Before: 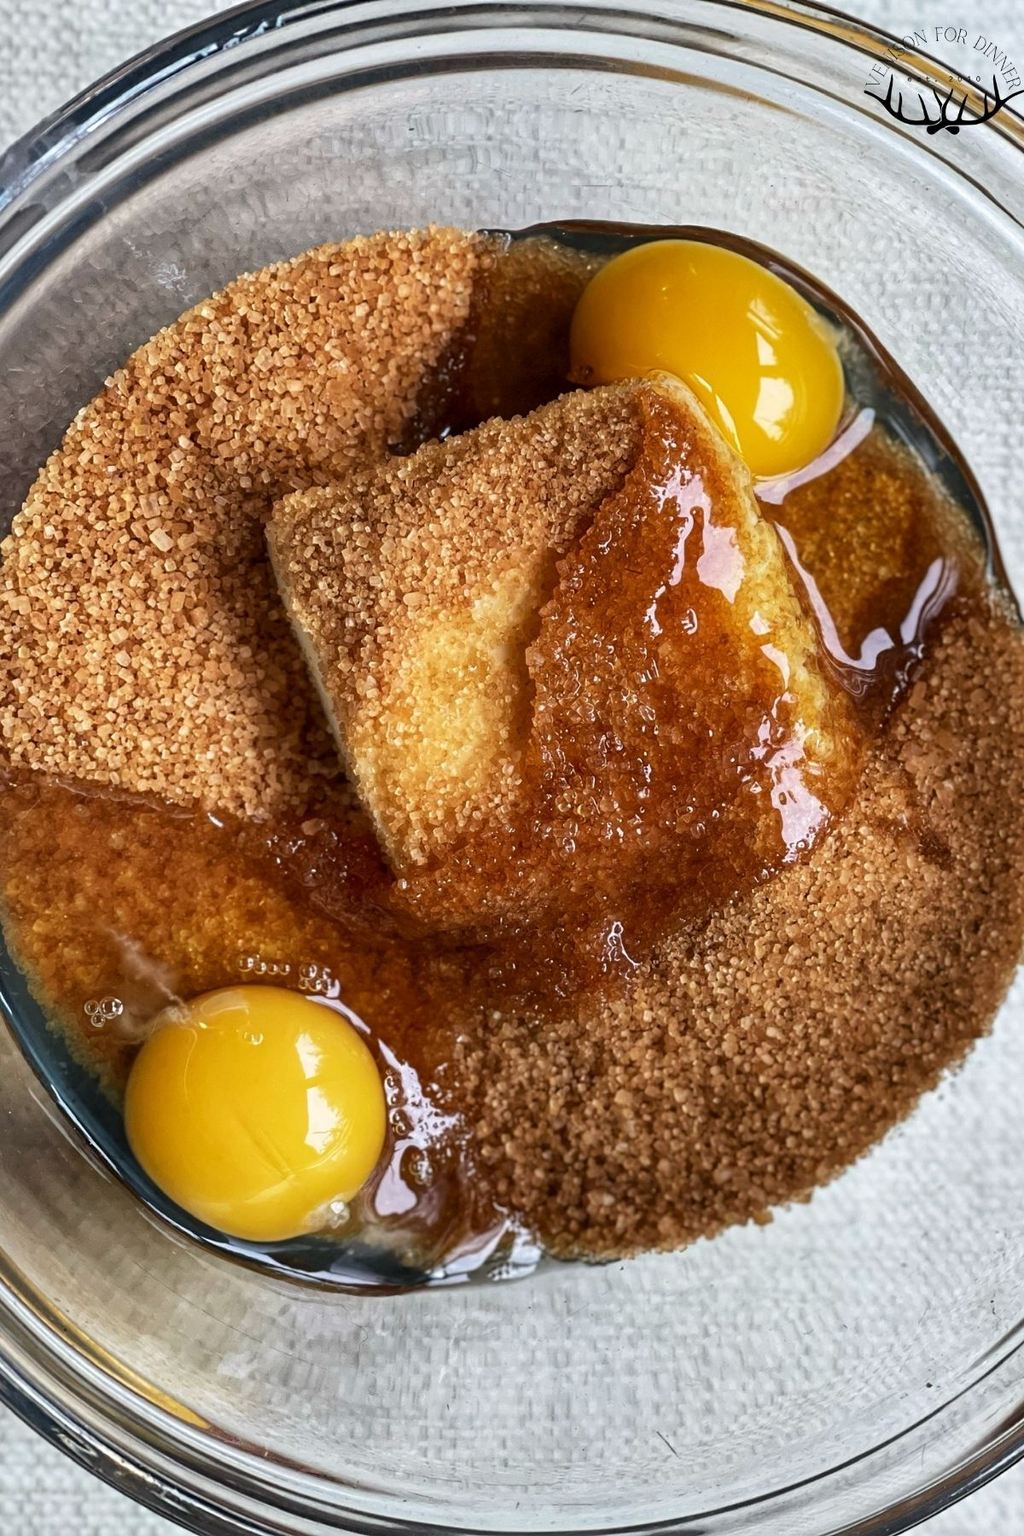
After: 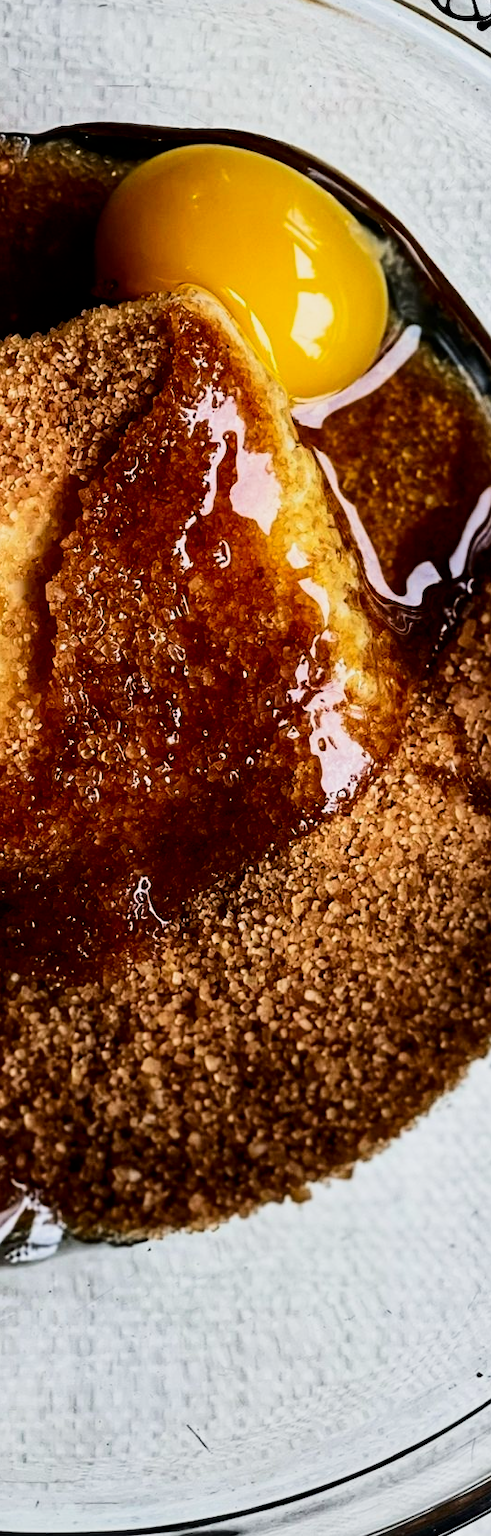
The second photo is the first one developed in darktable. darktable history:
contrast brightness saturation: contrast 0.206, brightness -0.114, saturation 0.209
crop: left 47.21%, top 6.905%, right 8.085%
filmic rgb: black relative exposure -5.08 EV, white relative exposure 3.97 EV, hardness 2.88, contrast 1.403, highlights saturation mix -20.14%, iterations of high-quality reconstruction 0
